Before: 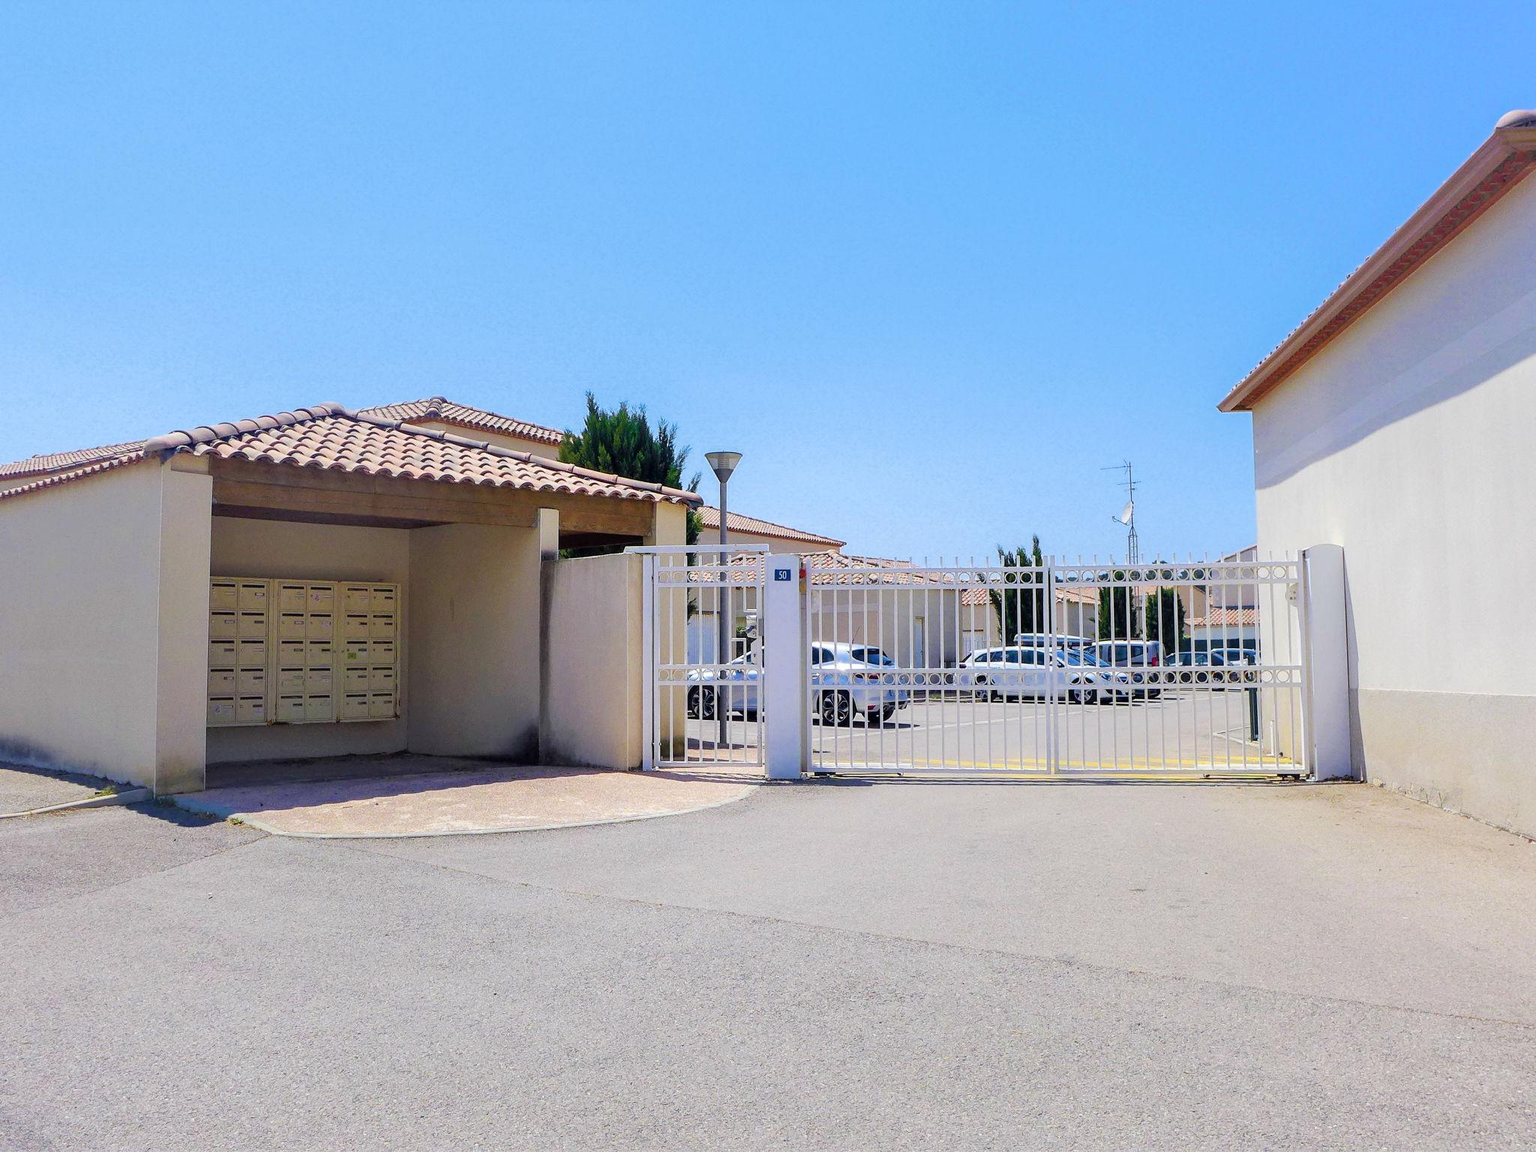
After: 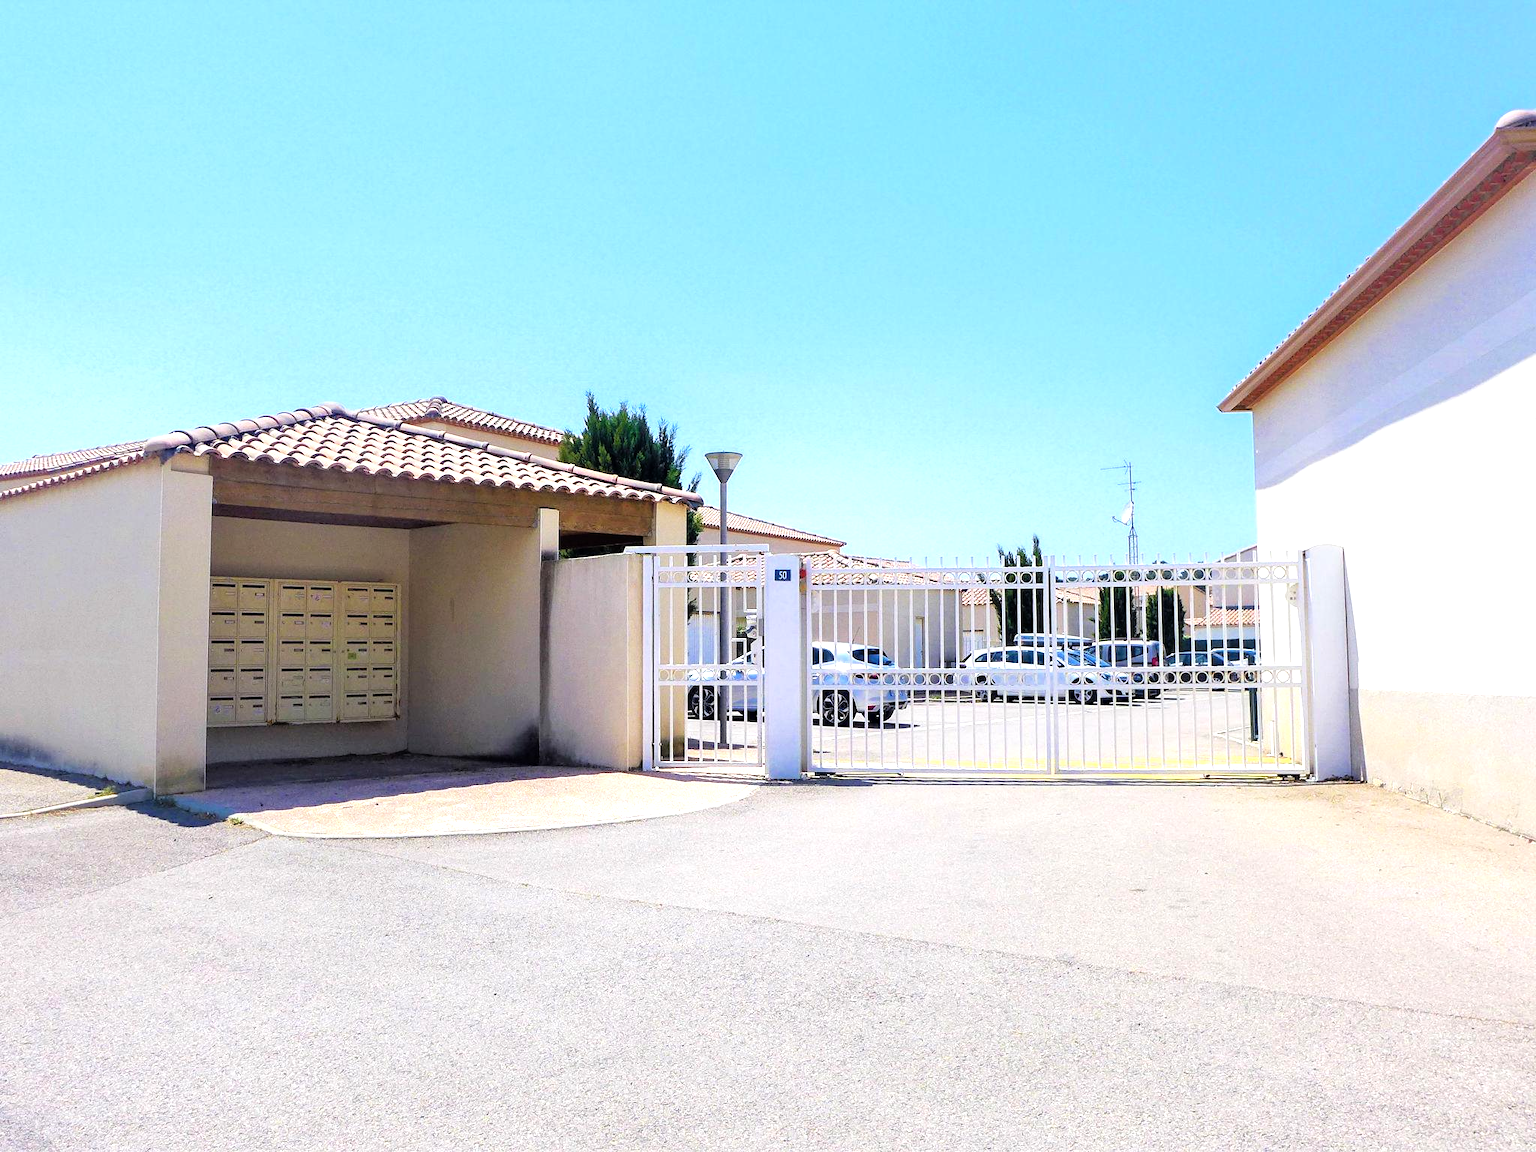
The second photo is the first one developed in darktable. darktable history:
tone equalizer: -8 EV -0.786 EV, -7 EV -0.726 EV, -6 EV -0.613 EV, -5 EV -0.382 EV, -3 EV 0.378 EV, -2 EV 0.6 EV, -1 EV 0.697 EV, +0 EV 0.72 EV
